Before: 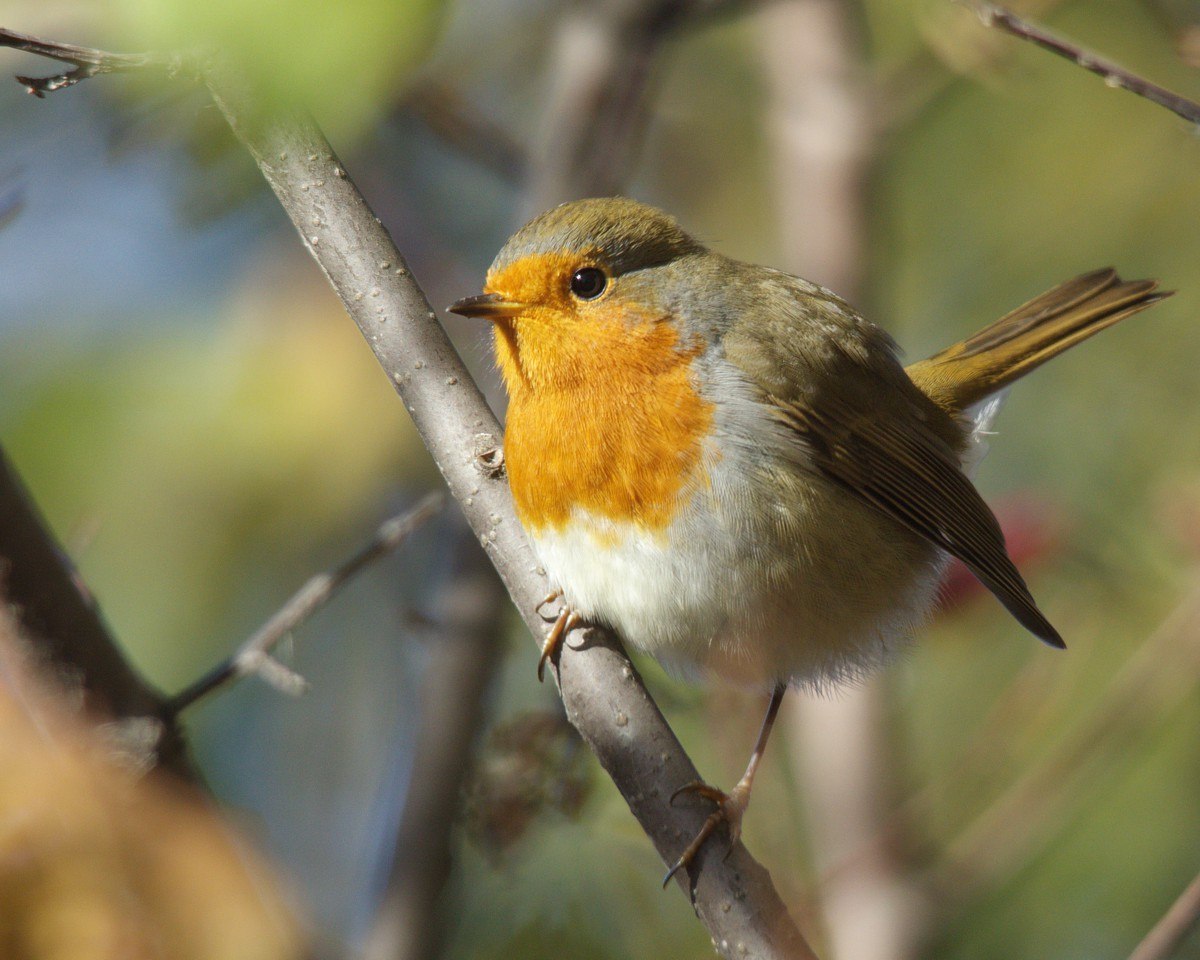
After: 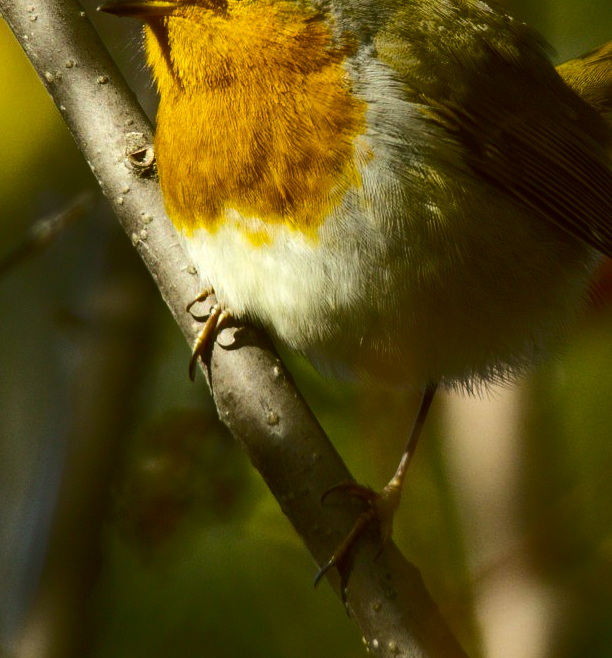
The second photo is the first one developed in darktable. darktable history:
crop and rotate: left 29.109%, top 31.454%, right 19.863%
color correction: highlights a* -1.34, highlights b* 10.5, shadows a* 0.62, shadows b* 18.98
color balance rgb: shadows lift › luminance -7.794%, shadows lift › chroma 2.386%, shadows lift › hue 198.25°, linear chroma grading › global chroma 24.892%, perceptual saturation grading › global saturation 25.388%, perceptual brilliance grading › highlights 2.019%, perceptual brilliance grading › mid-tones -49.789%, perceptual brilliance grading › shadows -50.063%, global vibrance 14.449%
